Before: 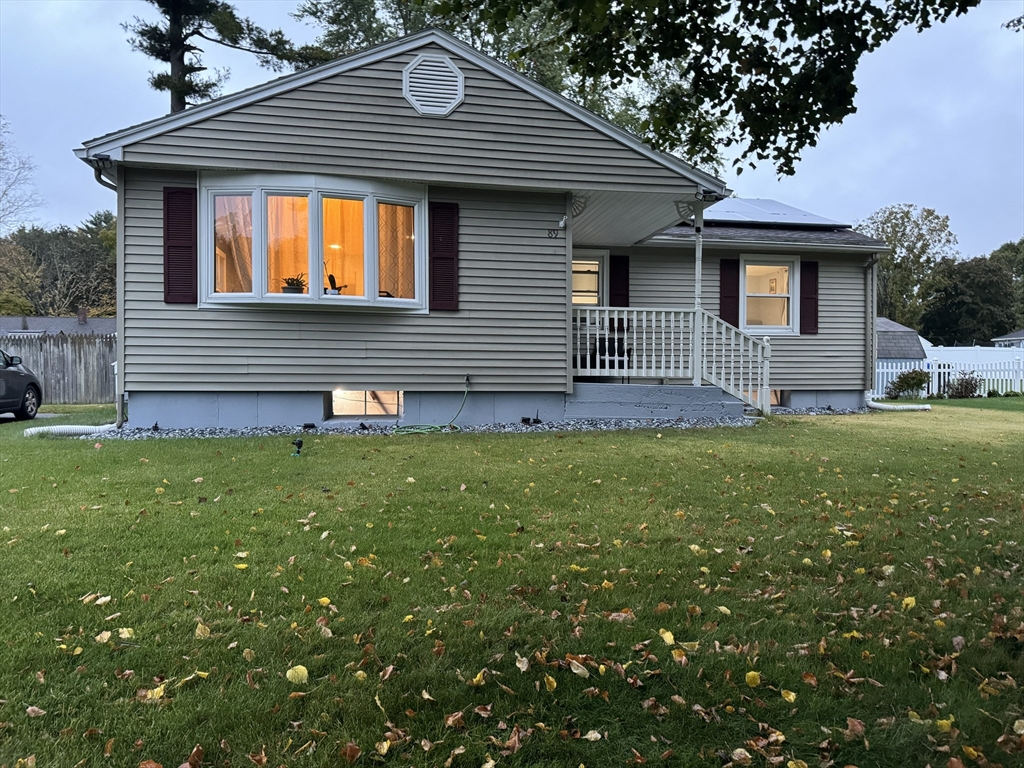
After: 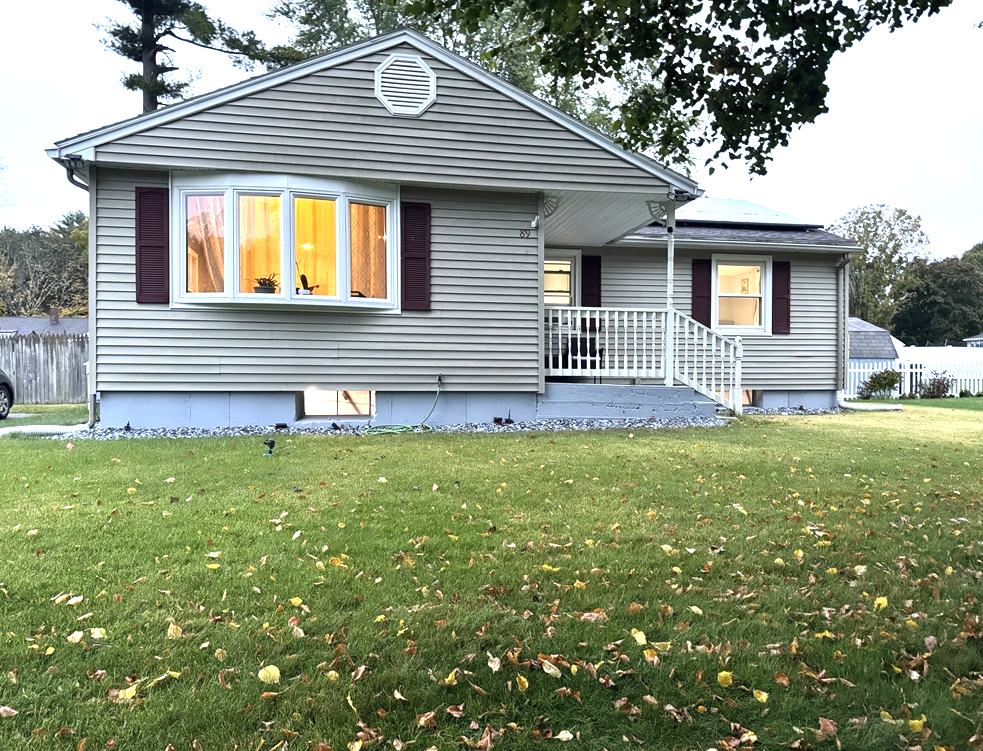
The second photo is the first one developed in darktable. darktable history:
crop and rotate: left 2.736%, right 1.259%, bottom 2.087%
exposure: black level correction 0, exposure 1.098 EV, compensate exposure bias true, compensate highlight preservation false
